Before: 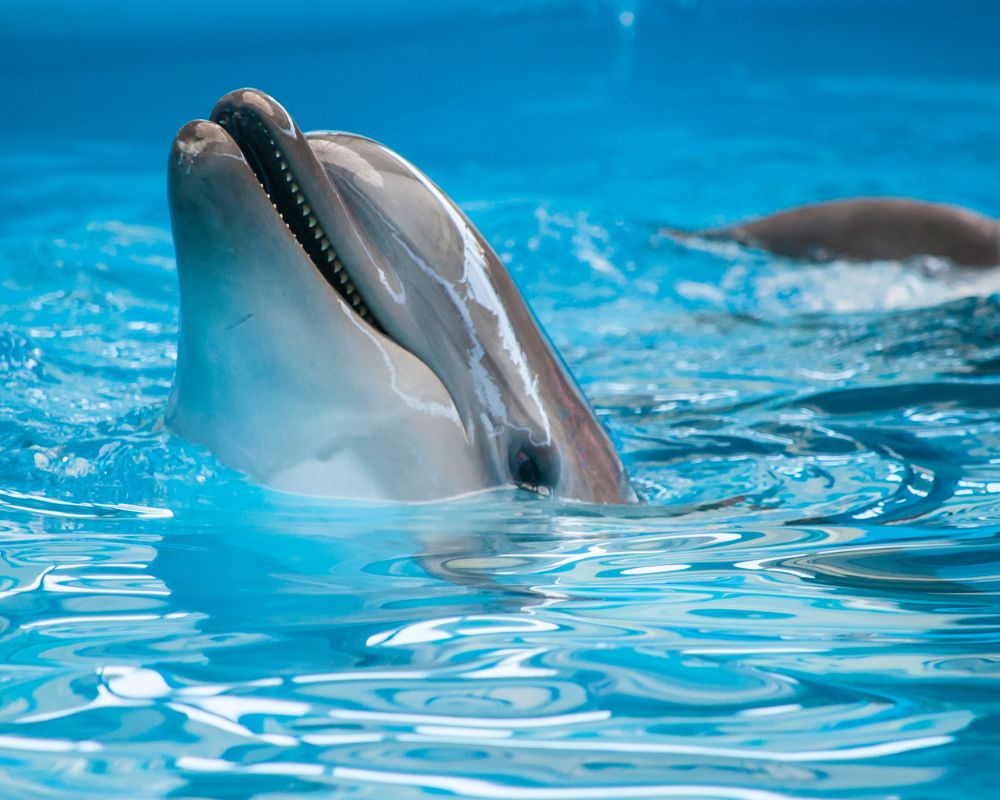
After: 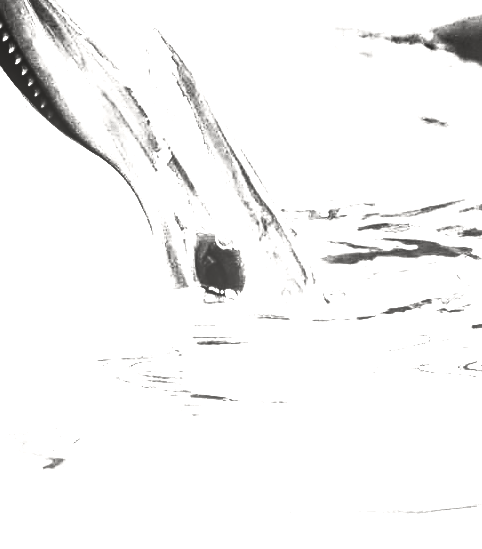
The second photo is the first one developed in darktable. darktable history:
sharpen: on, module defaults
crop: left 31.379%, top 24.658%, right 20.326%, bottom 6.628%
local contrast: on, module defaults
tone curve: curves: ch0 [(0, 0.005) (0.103, 0.097) (0.18, 0.22) (0.378, 0.482) (0.504, 0.631) (0.663, 0.801) (0.834, 0.914) (1, 0.971)]; ch1 [(0, 0) (0.172, 0.123) (0.324, 0.253) (0.396, 0.388) (0.478, 0.461) (0.499, 0.498) (0.545, 0.587) (0.604, 0.692) (0.704, 0.818) (1, 1)]; ch2 [(0, 0) (0.411, 0.424) (0.496, 0.5) (0.521, 0.537) (0.555, 0.585) (0.628, 0.703) (1, 1)], color space Lab, independent channels, preserve colors none
contrast brightness saturation: contrast -0.03, brightness -0.59, saturation -1
color balance rgb: perceptual saturation grading › global saturation 25%, perceptual brilliance grading › global brilliance 35%, perceptual brilliance grading › highlights 50%, perceptual brilliance grading › mid-tones 60%, perceptual brilliance grading › shadows 35%, global vibrance 20%
rgb curve: curves: ch0 [(0, 0) (0.415, 0.237) (1, 1)]
